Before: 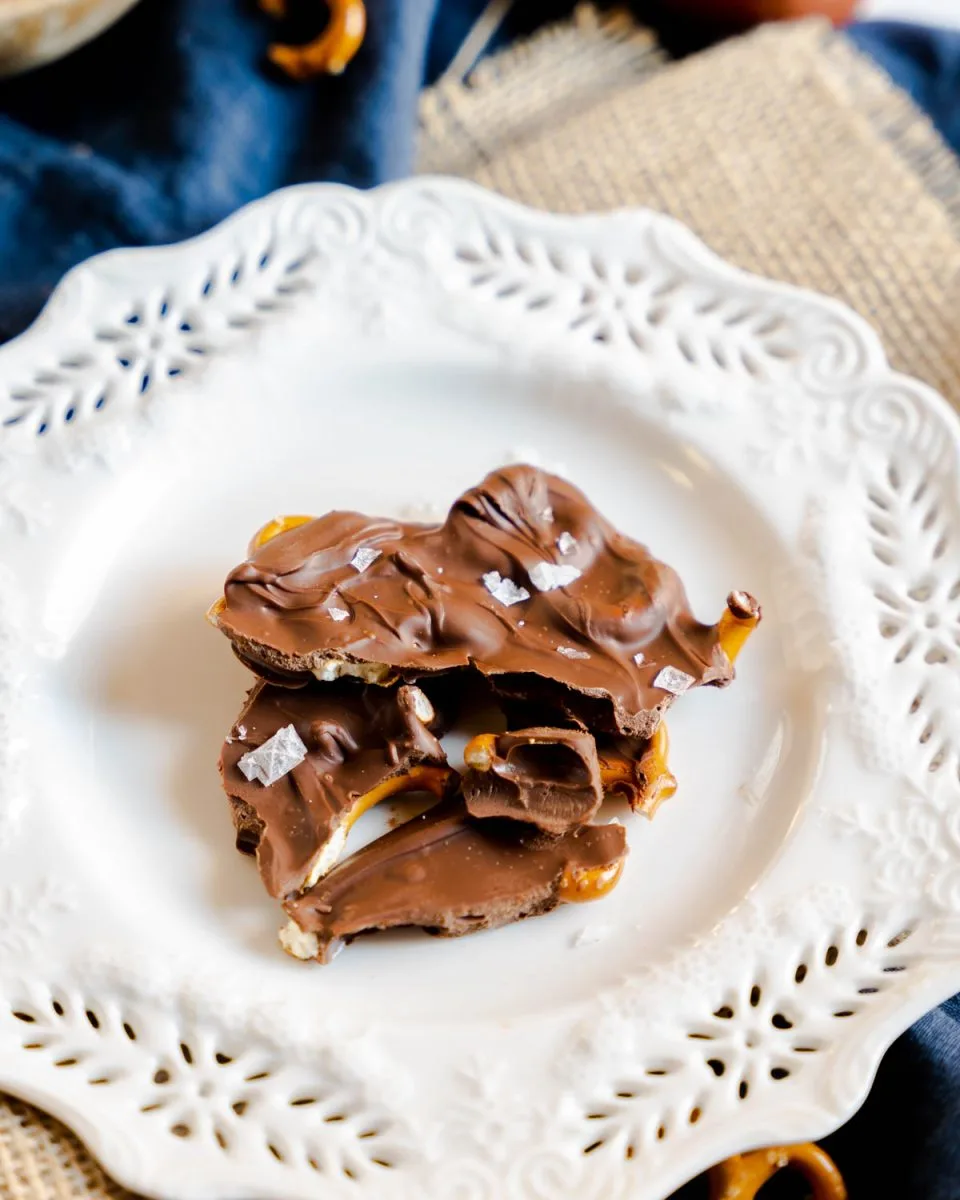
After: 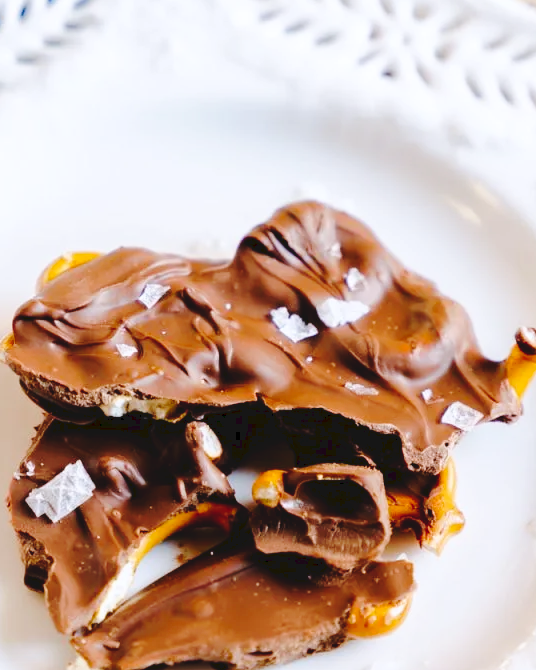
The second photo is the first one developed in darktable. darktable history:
tone curve: curves: ch0 [(0, 0) (0.003, 0.072) (0.011, 0.073) (0.025, 0.072) (0.044, 0.076) (0.069, 0.089) (0.1, 0.103) (0.136, 0.123) (0.177, 0.158) (0.224, 0.21) (0.277, 0.275) (0.335, 0.372) (0.399, 0.463) (0.468, 0.556) (0.543, 0.633) (0.623, 0.712) (0.709, 0.795) (0.801, 0.869) (0.898, 0.942) (1, 1)], preserve colors none
crop and rotate: left 22.13%, top 22.054%, right 22.026%, bottom 22.102%
rotate and perspective: crop left 0, crop top 0
white balance: red 0.984, blue 1.059
